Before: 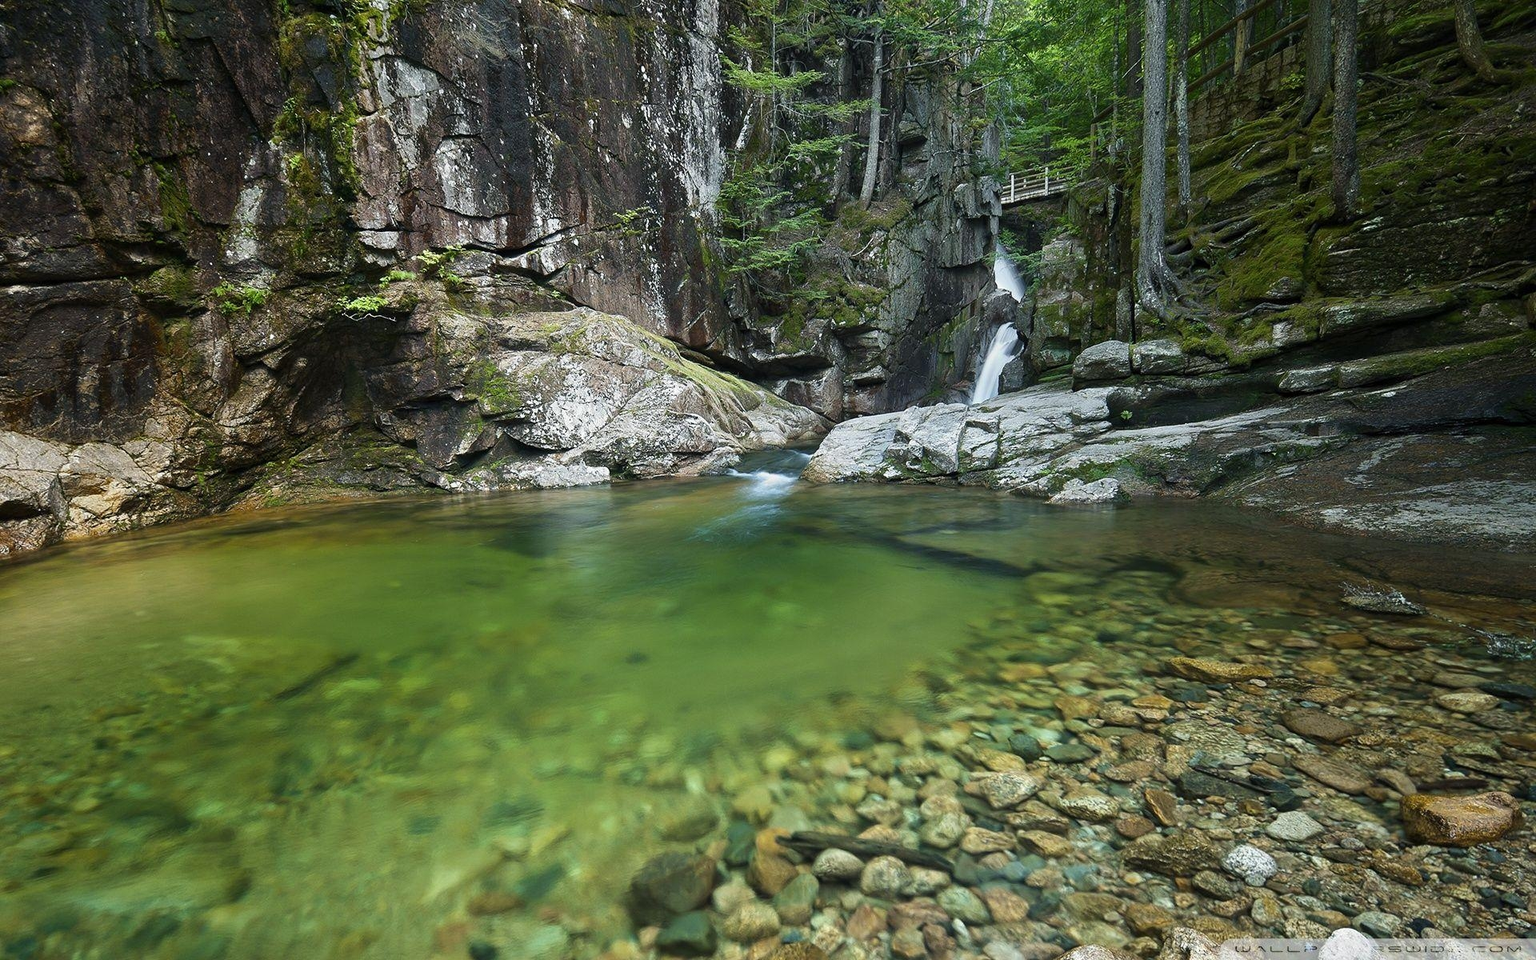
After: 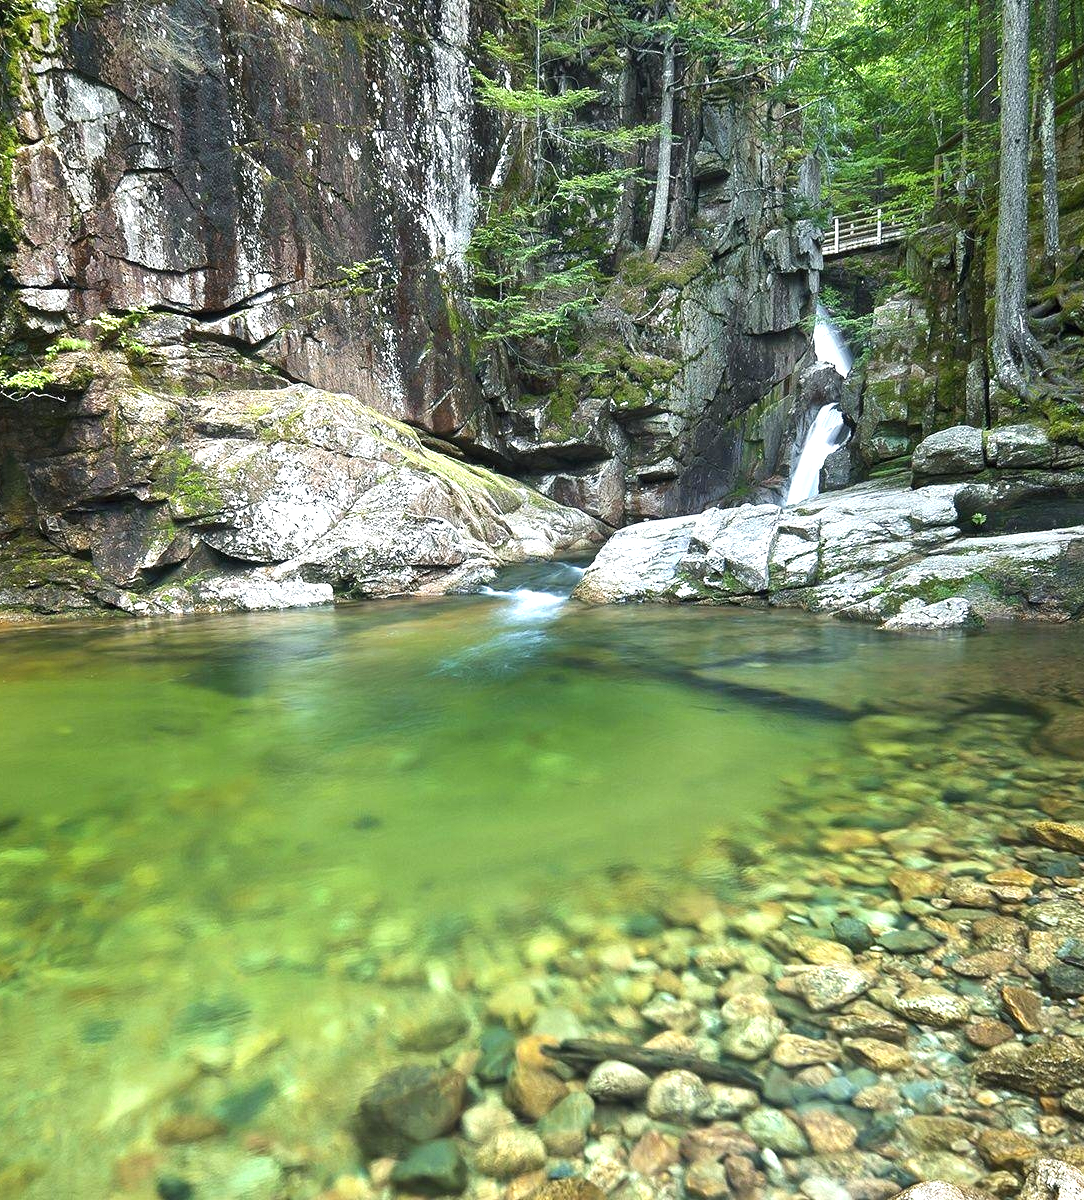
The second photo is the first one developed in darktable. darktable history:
crop and rotate: left 22.392%, right 21.104%
exposure: black level correction 0, exposure 1 EV, compensate exposure bias true, compensate highlight preservation false
